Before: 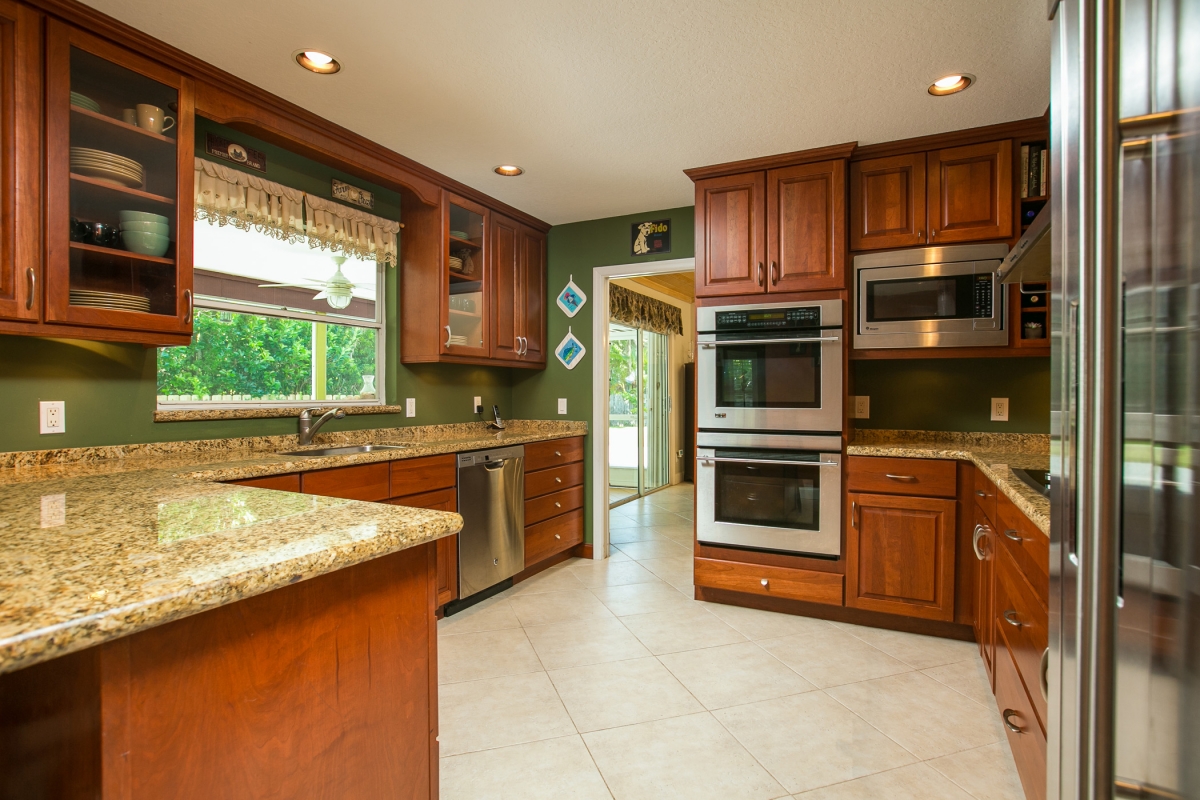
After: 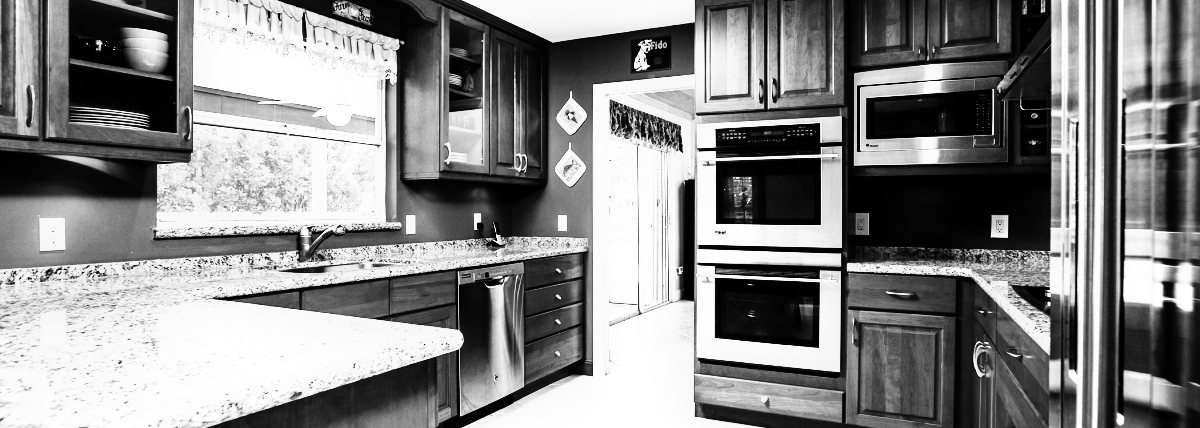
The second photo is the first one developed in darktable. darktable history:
crop and rotate: top 23.043%, bottom 23.437%
base curve: curves: ch0 [(0, 0) (0.007, 0.004) (0.027, 0.03) (0.046, 0.07) (0.207, 0.54) (0.442, 0.872) (0.673, 0.972) (1, 1)], preserve colors none
tone curve: curves: ch0 [(0, 0) (0.003, 0.001) (0.011, 0.005) (0.025, 0.01) (0.044, 0.019) (0.069, 0.029) (0.1, 0.042) (0.136, 0.078) (0.177, 0.129) (0.224, 0.182) (0.277, 0.246) (0.335, 0.318) (0.399, 0.396) (0.468, 0.481) (0.543, 0.573) (0.623, 0.672) (0.709, 0.777) (0.801, 0.881) (0.898, 0.975) (1, 1)], preserve colors none
contrast brightness saturation: contrast 0.24, brightness -0.24, saturation 0.14
monochrome: on, module defaults
